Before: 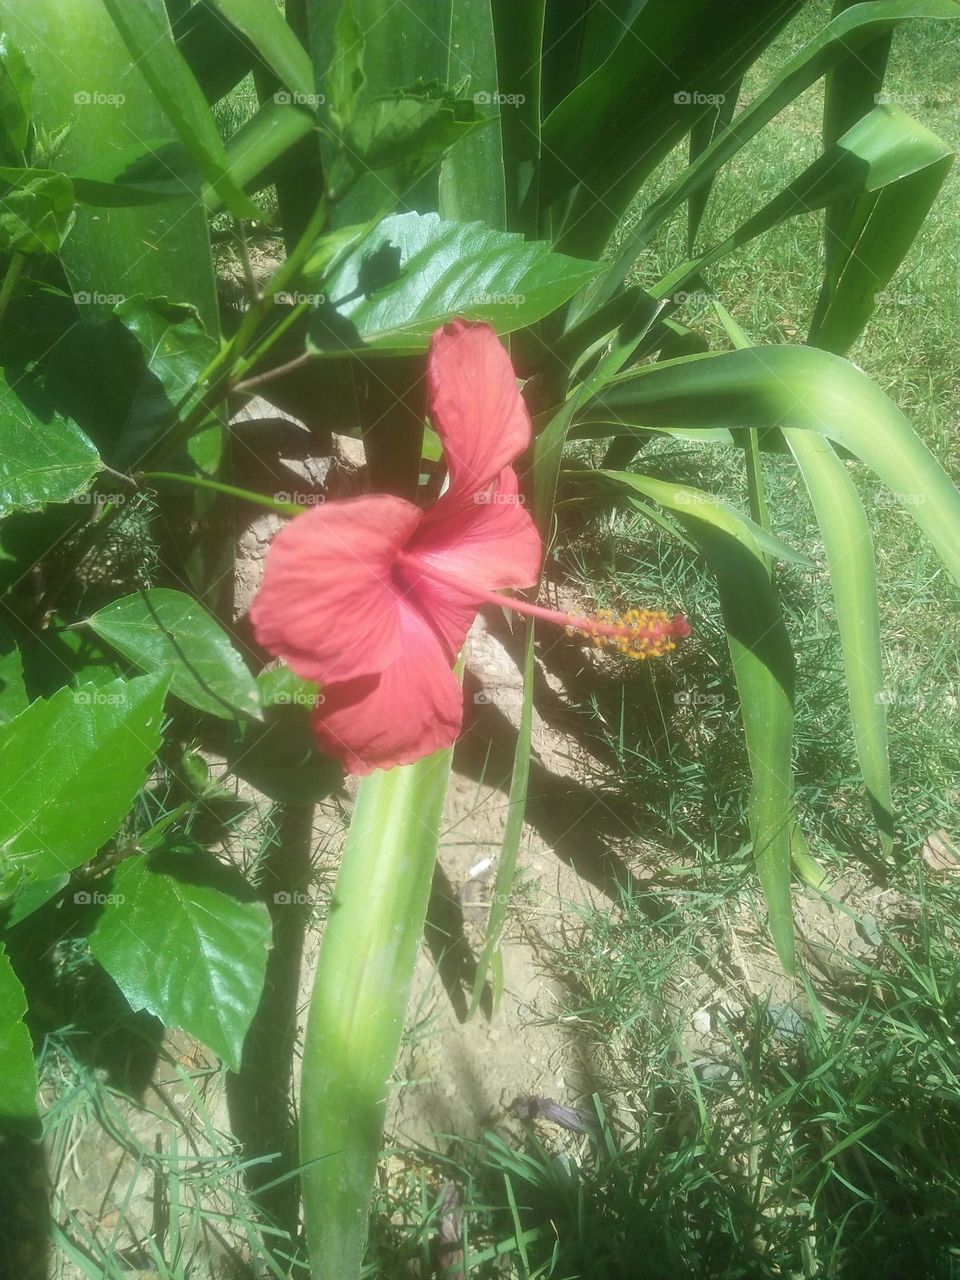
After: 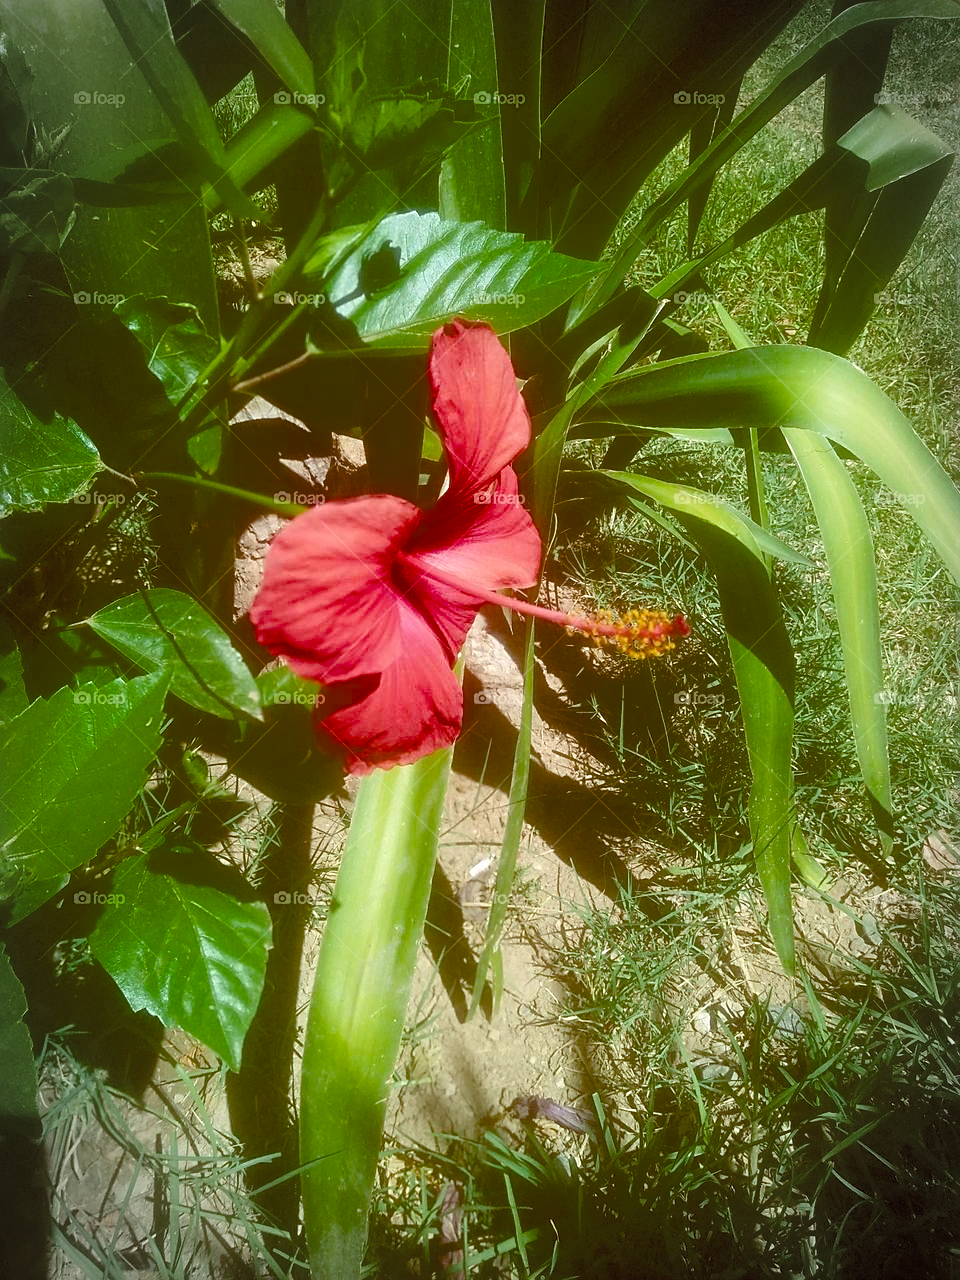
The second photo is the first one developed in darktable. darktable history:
vignetting: brightness -0.468, automatic ratio true, dithering 8-bit output
sharpen: on, module defaults
color balance rgb: shadows lift › luminance -21.739%, shadows lift › chroma 9.162%, shadows lift › hue 286.19°, highlights gain › chroma 0.117%, highlights gain › hue 332.61°, global offset › chroma 0.397%, global offset › hue 35.64°, perceptual saturation grading › global saturation 20%, perceptual saturation grading › highlights -14.125%, perceptual saturation grading › shadows 49.686%, global vibrance 16.263%, saturation formula JzAzBz (2021)
